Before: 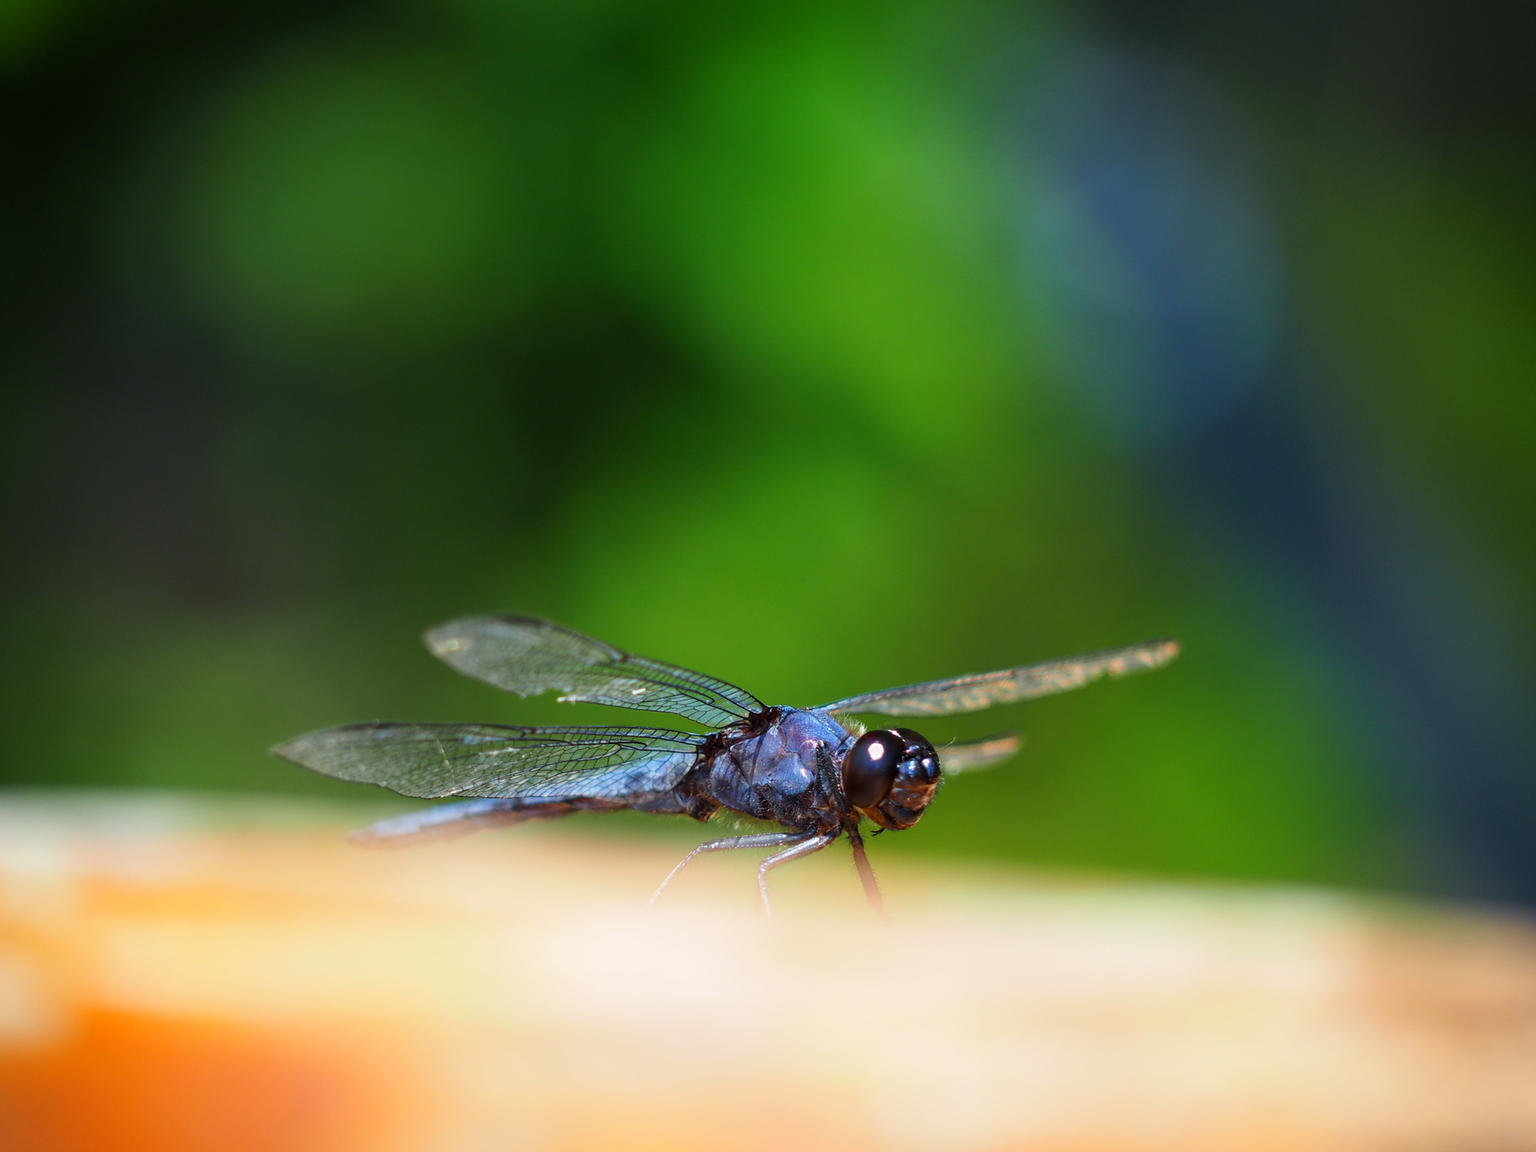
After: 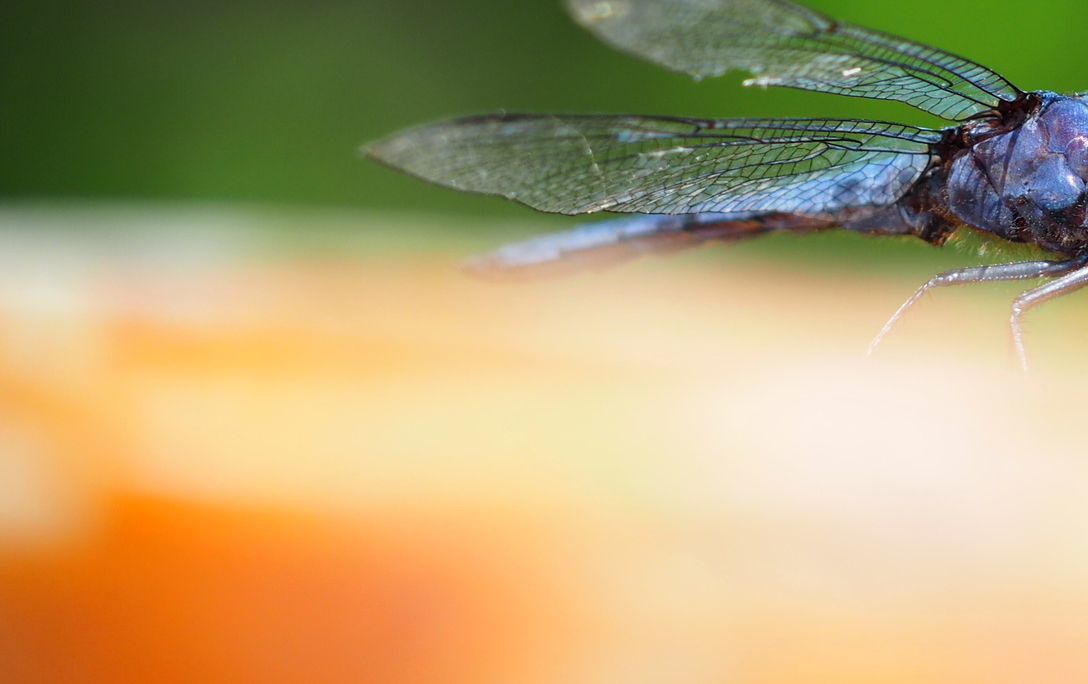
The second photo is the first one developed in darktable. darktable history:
crop and rotate: top 55.352%, right 46.872%, bottom 0.106%
tone equalizer: mask exposure compensation -0.505 EV
